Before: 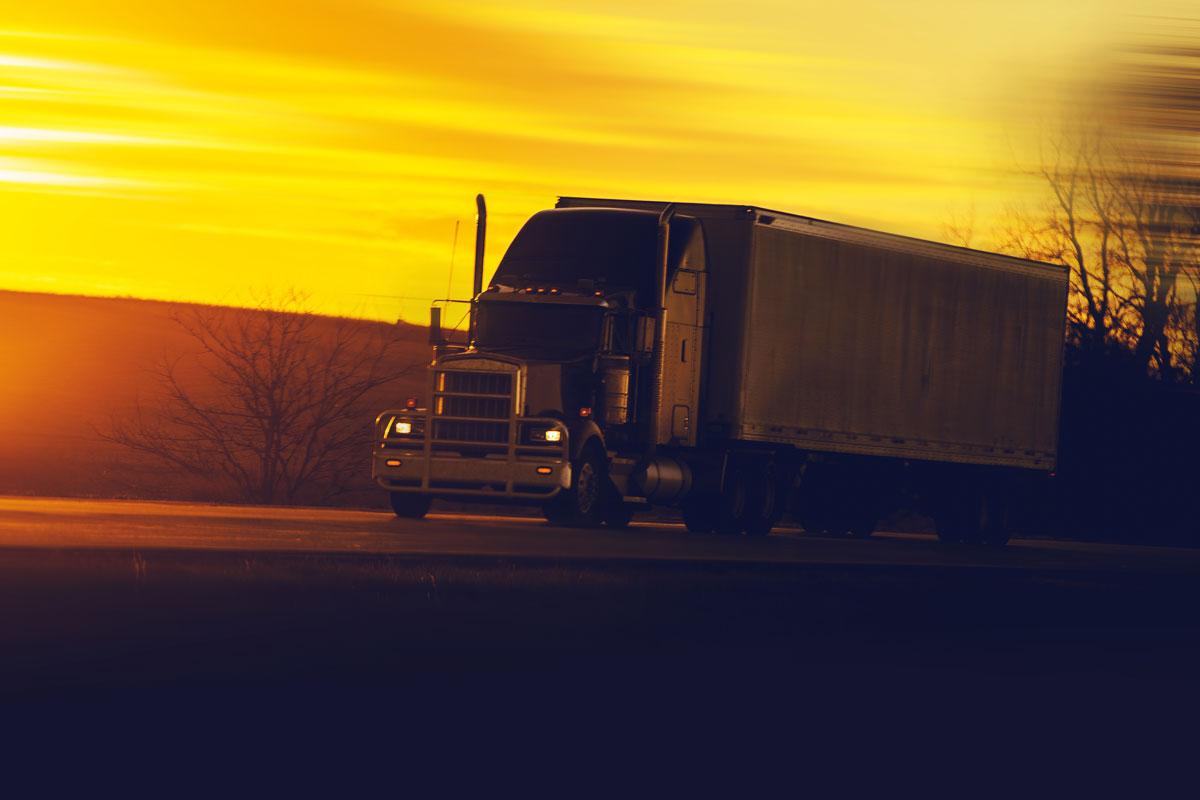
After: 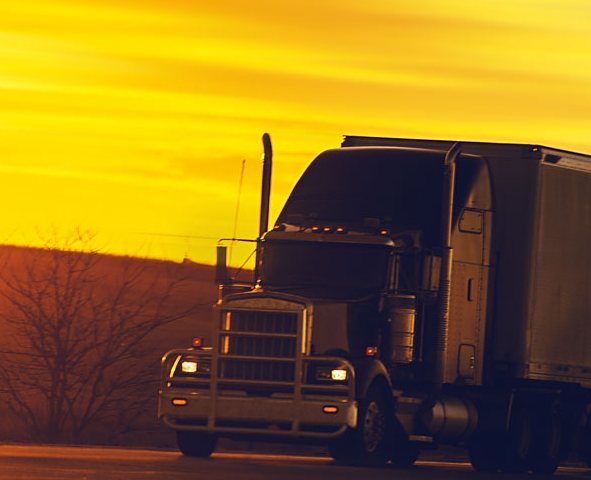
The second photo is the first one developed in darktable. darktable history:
crop: left 17.835%, top 7.675%, right 32.881%, bottom 32.213%
exposure: compensate highlight preservation false
sharpen: amount 0.2
